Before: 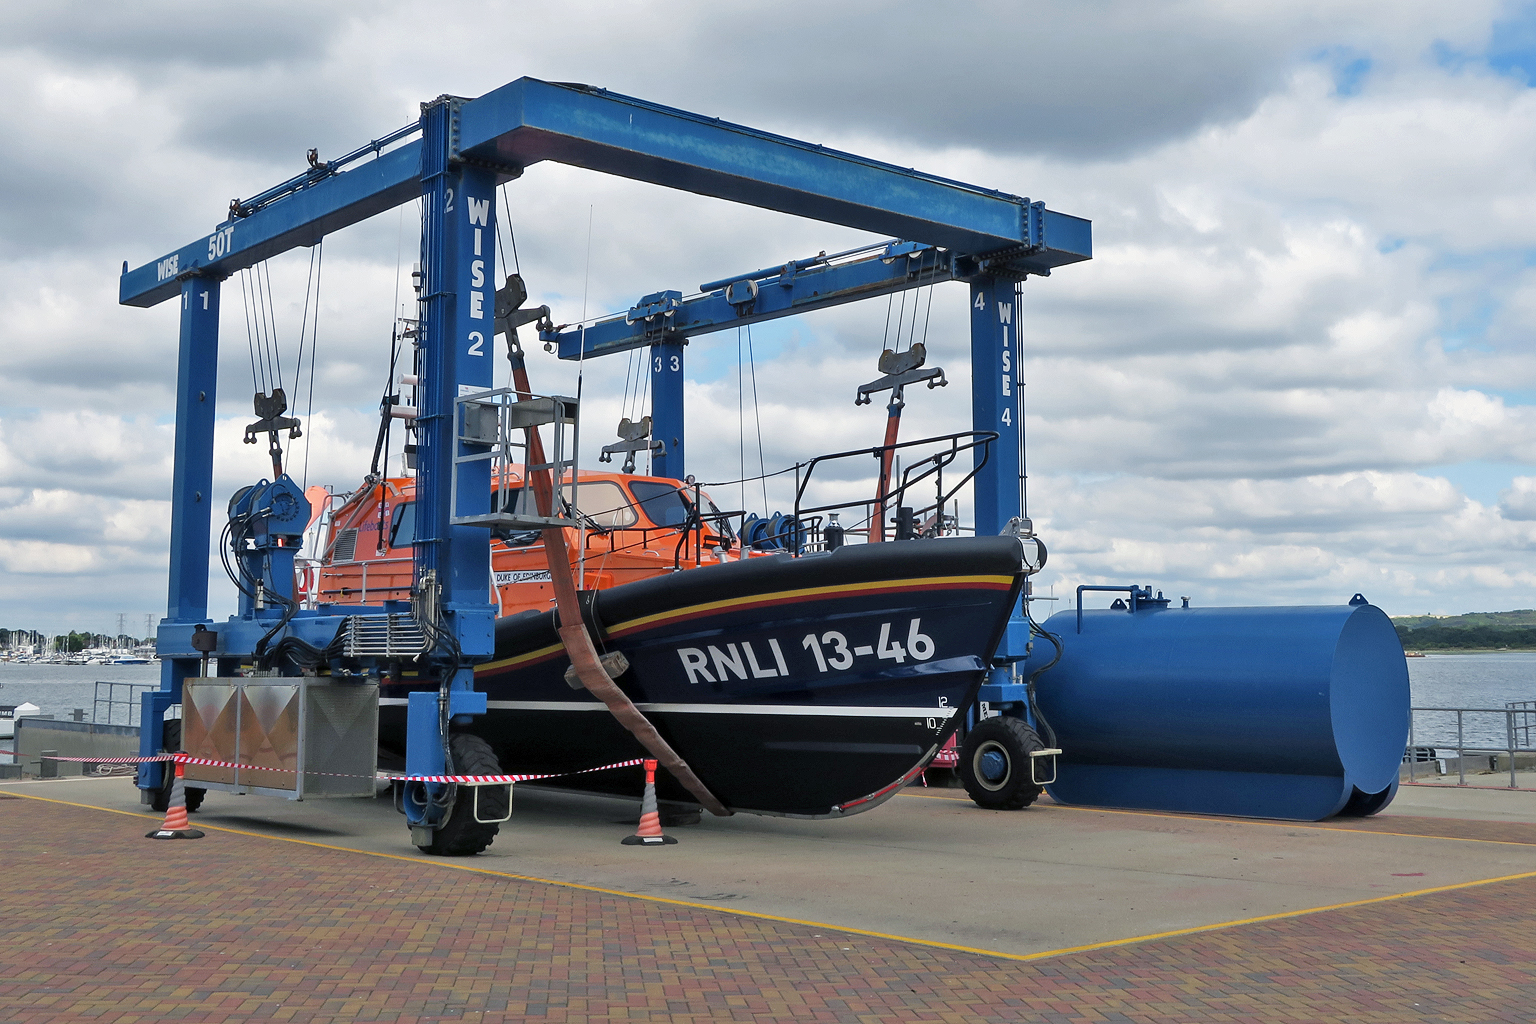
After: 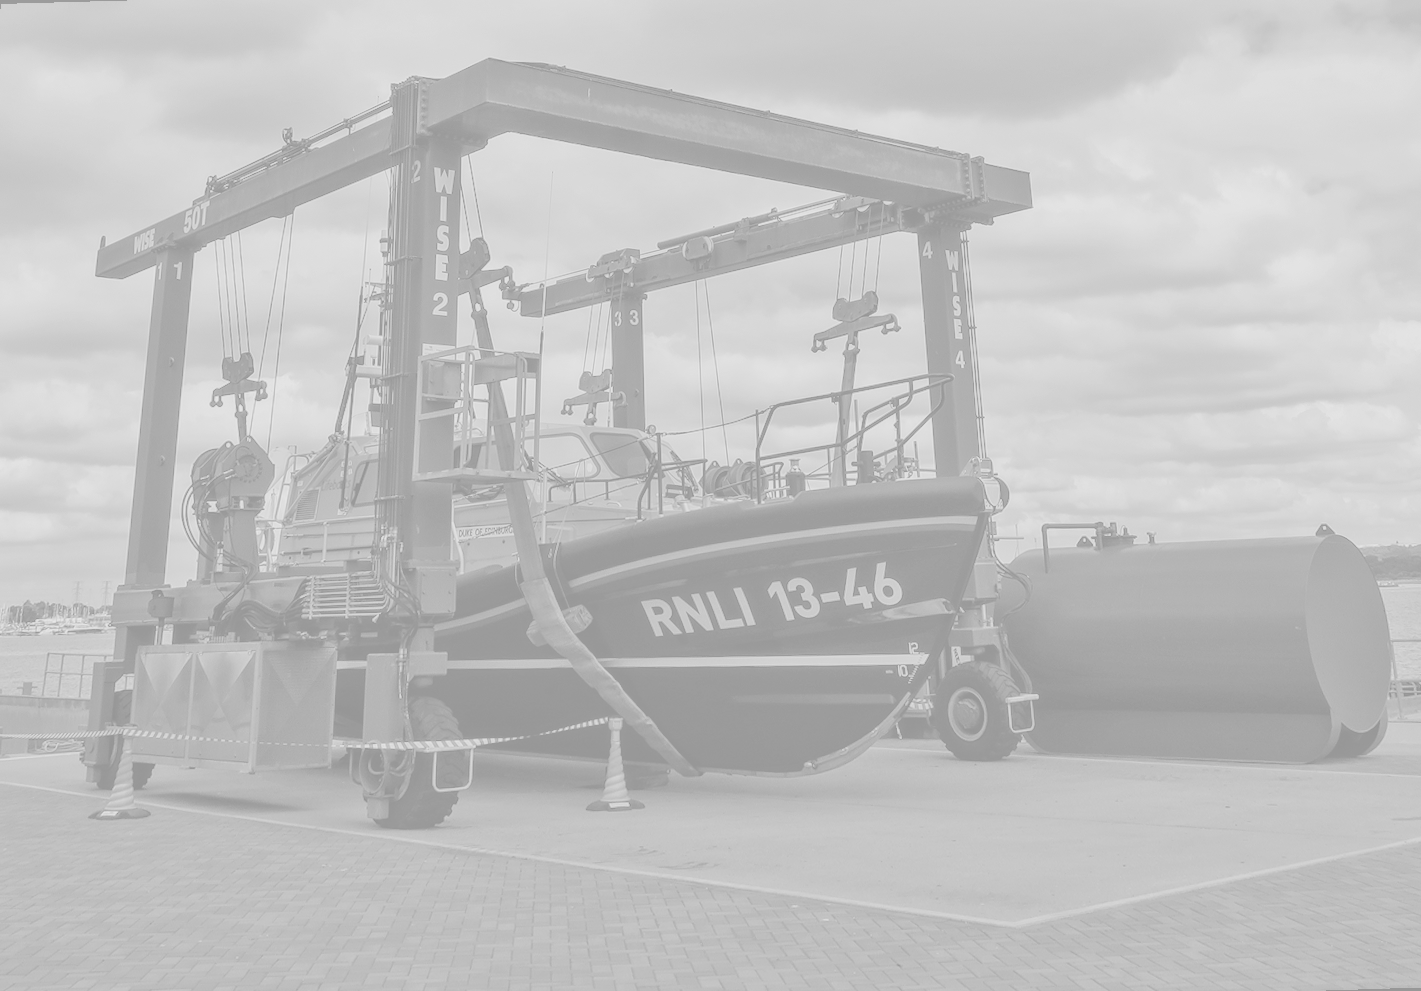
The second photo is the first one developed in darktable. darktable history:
color zones: curves: ch2 [(0, 0.5) (0.084, 0.497) (0.323, 0.335) (0.4, 0.497) (1, 0.5)], process mode strong
colorize: hue 331.2°, saturation 75%, source mix 30.28%, lightness 70.52%, version 1
white balance: red 1.138, green 0.996, blue 0.812
local contrast: detail 130%
monochrome: a -35.87, b 49.73, size 1.7
exposure: exposure -0.21 EV, compensate highlight preservation false
rotate and perspective: rotation -1.68°, lens shift (vertical) -0.146, crop left 0.049, crop right 0.912, crop top 0.032, crop bottom 0.96
